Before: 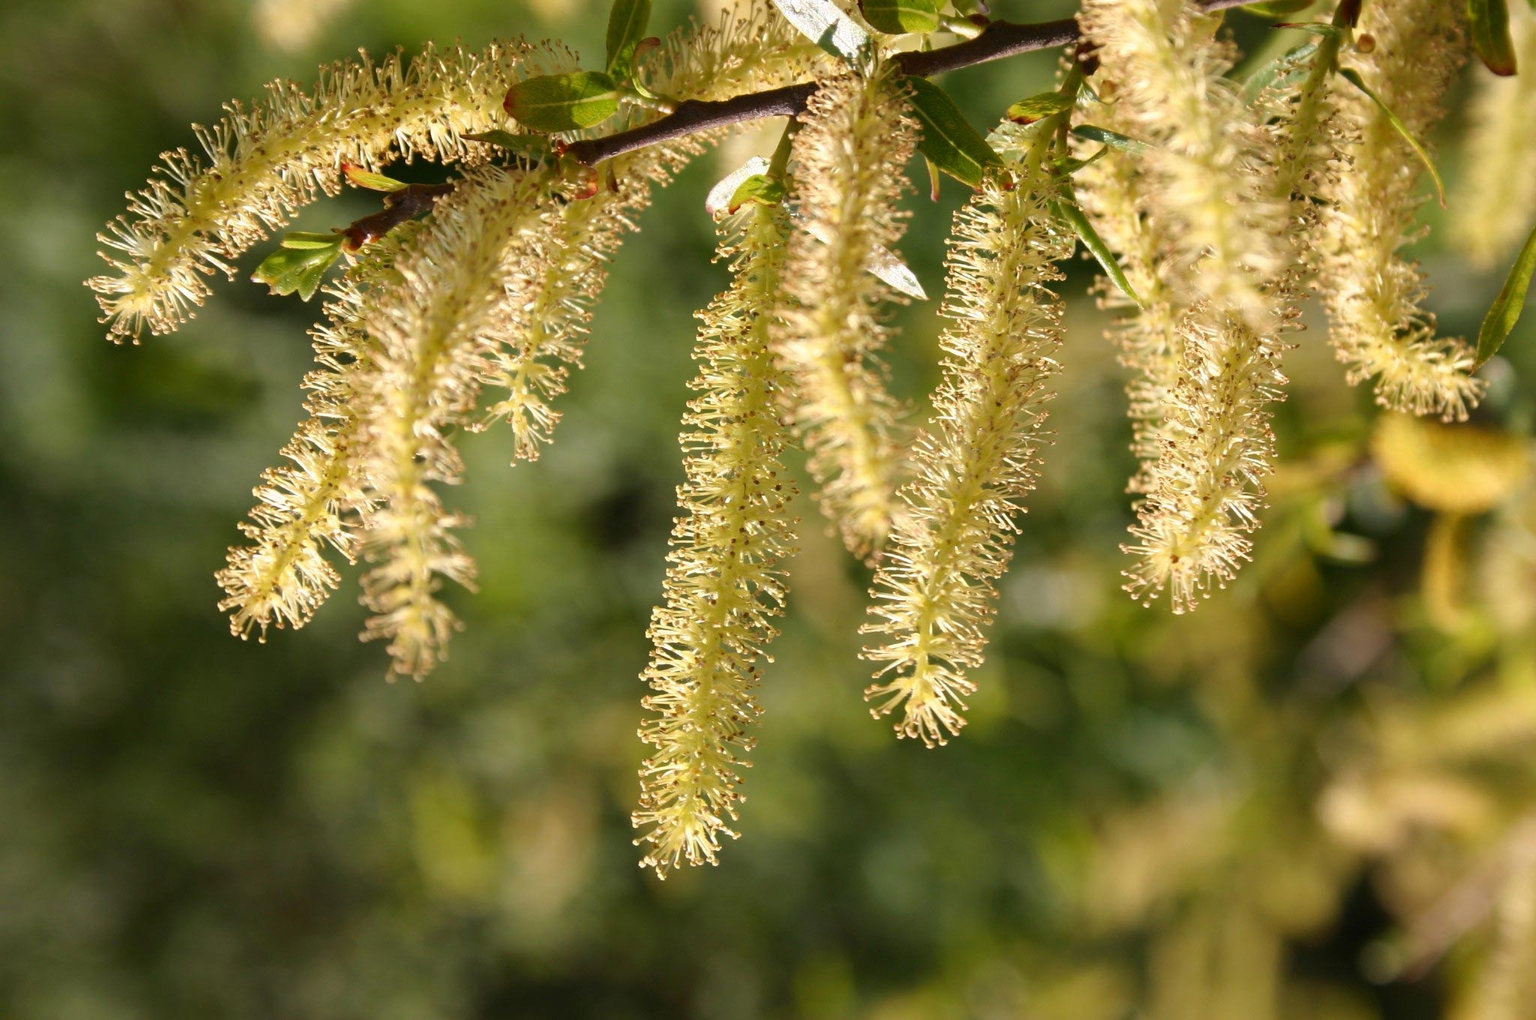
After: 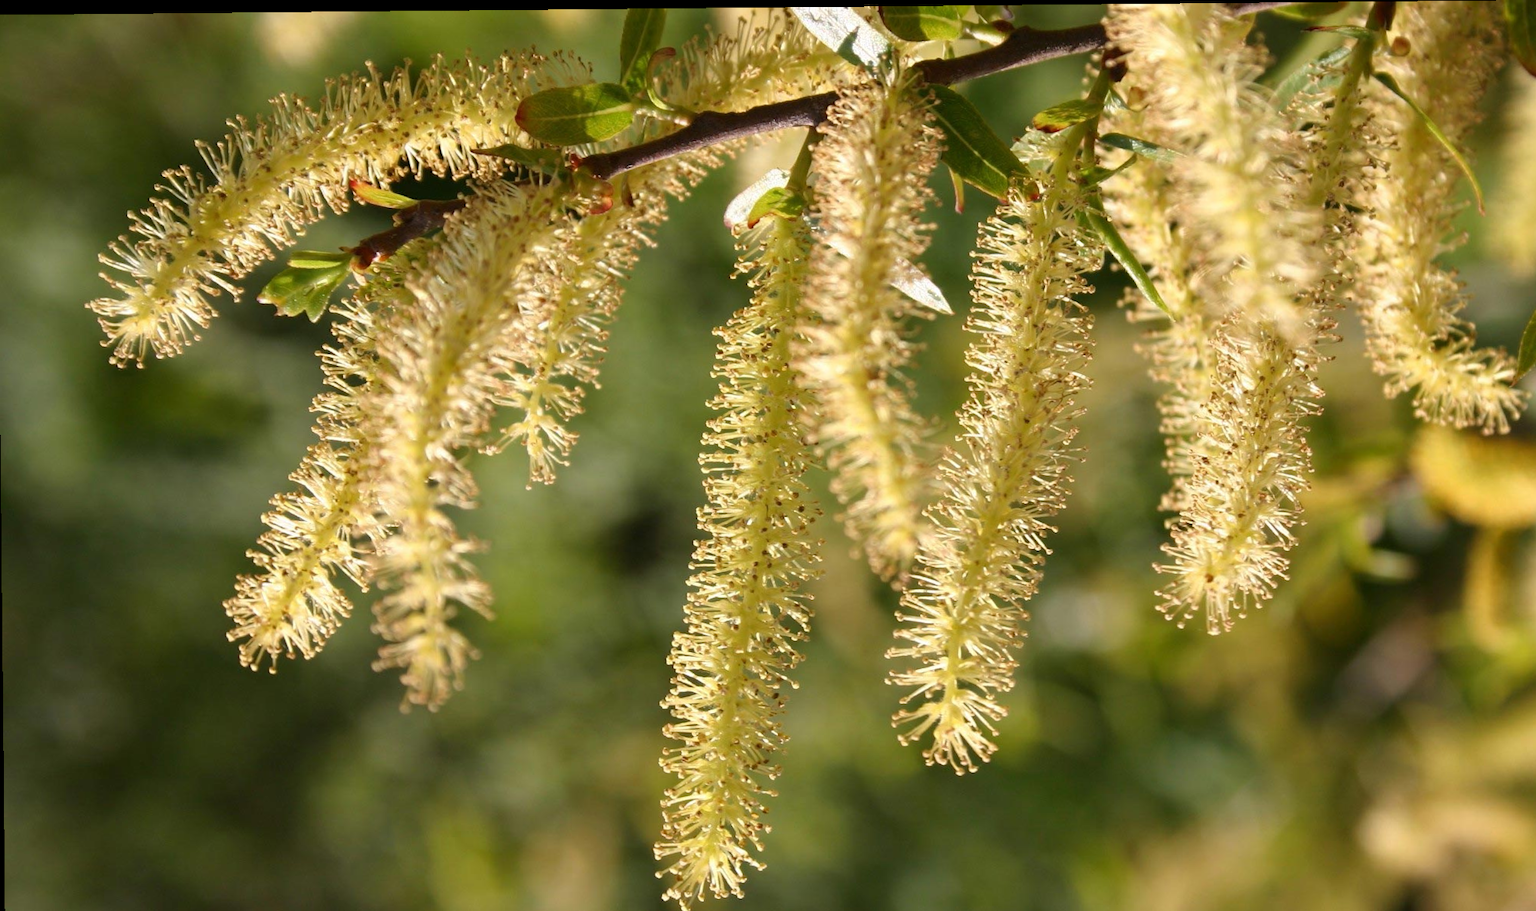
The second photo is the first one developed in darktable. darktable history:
crop and rotate: angle 0.559°, left 0.209%, right 3.098%, bottom 14.242%
